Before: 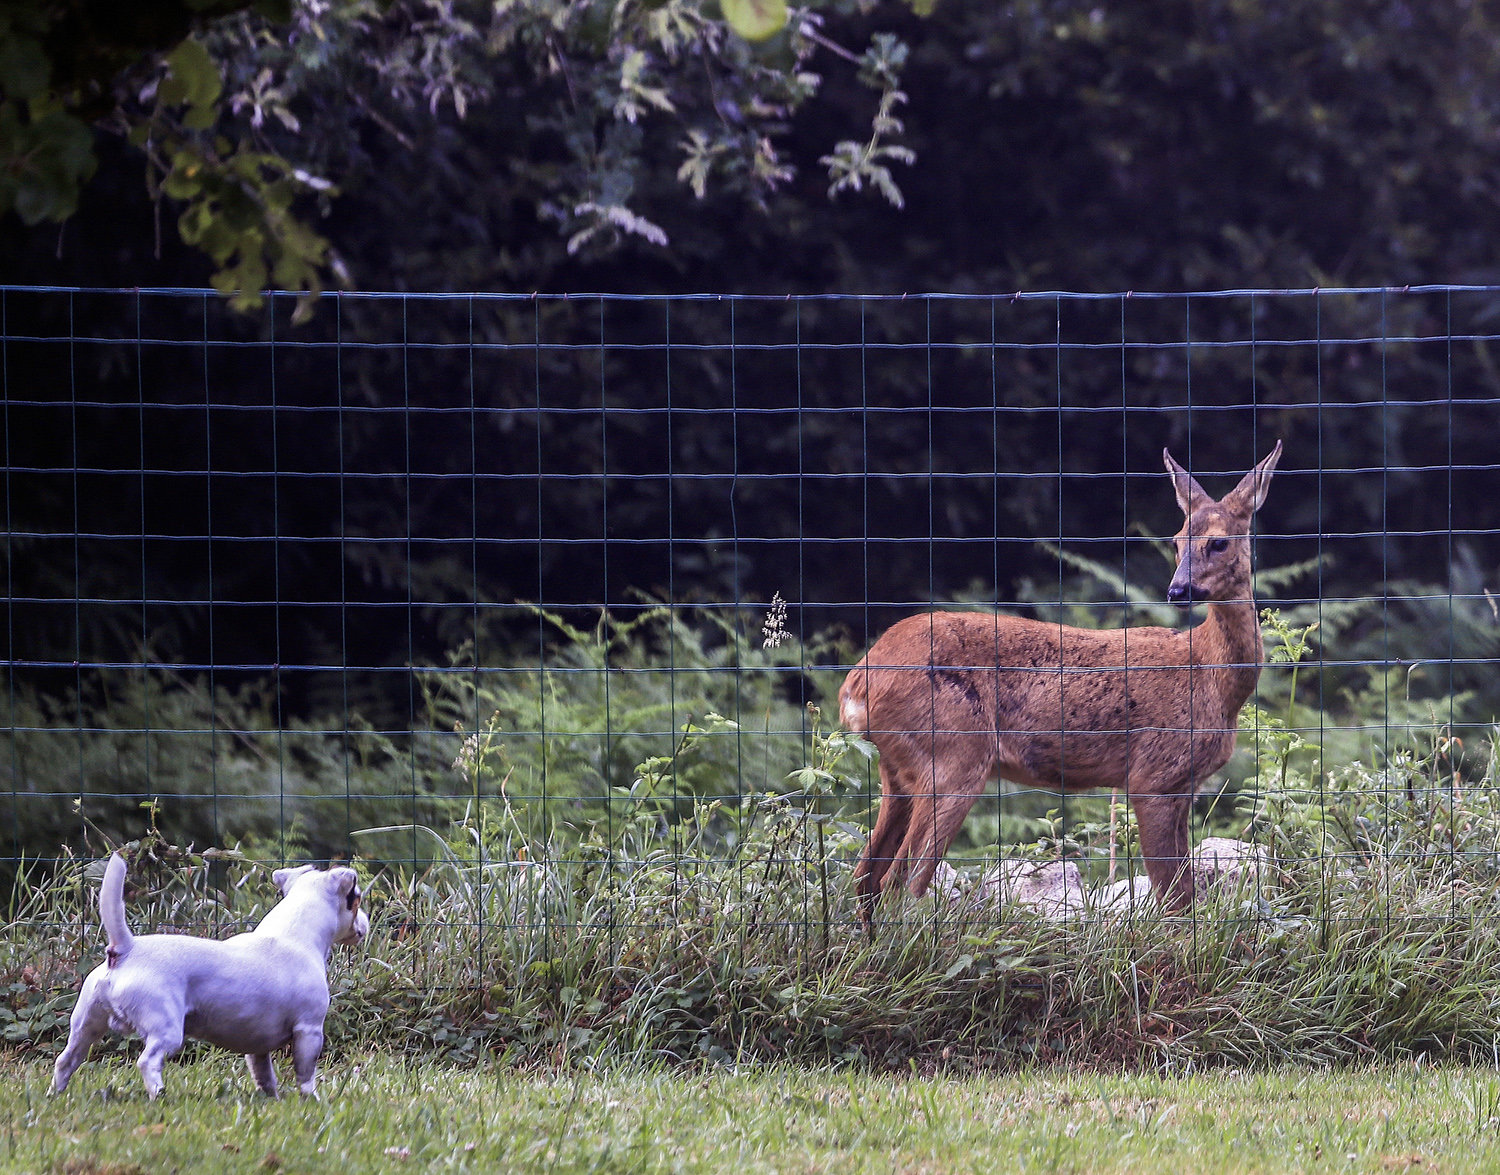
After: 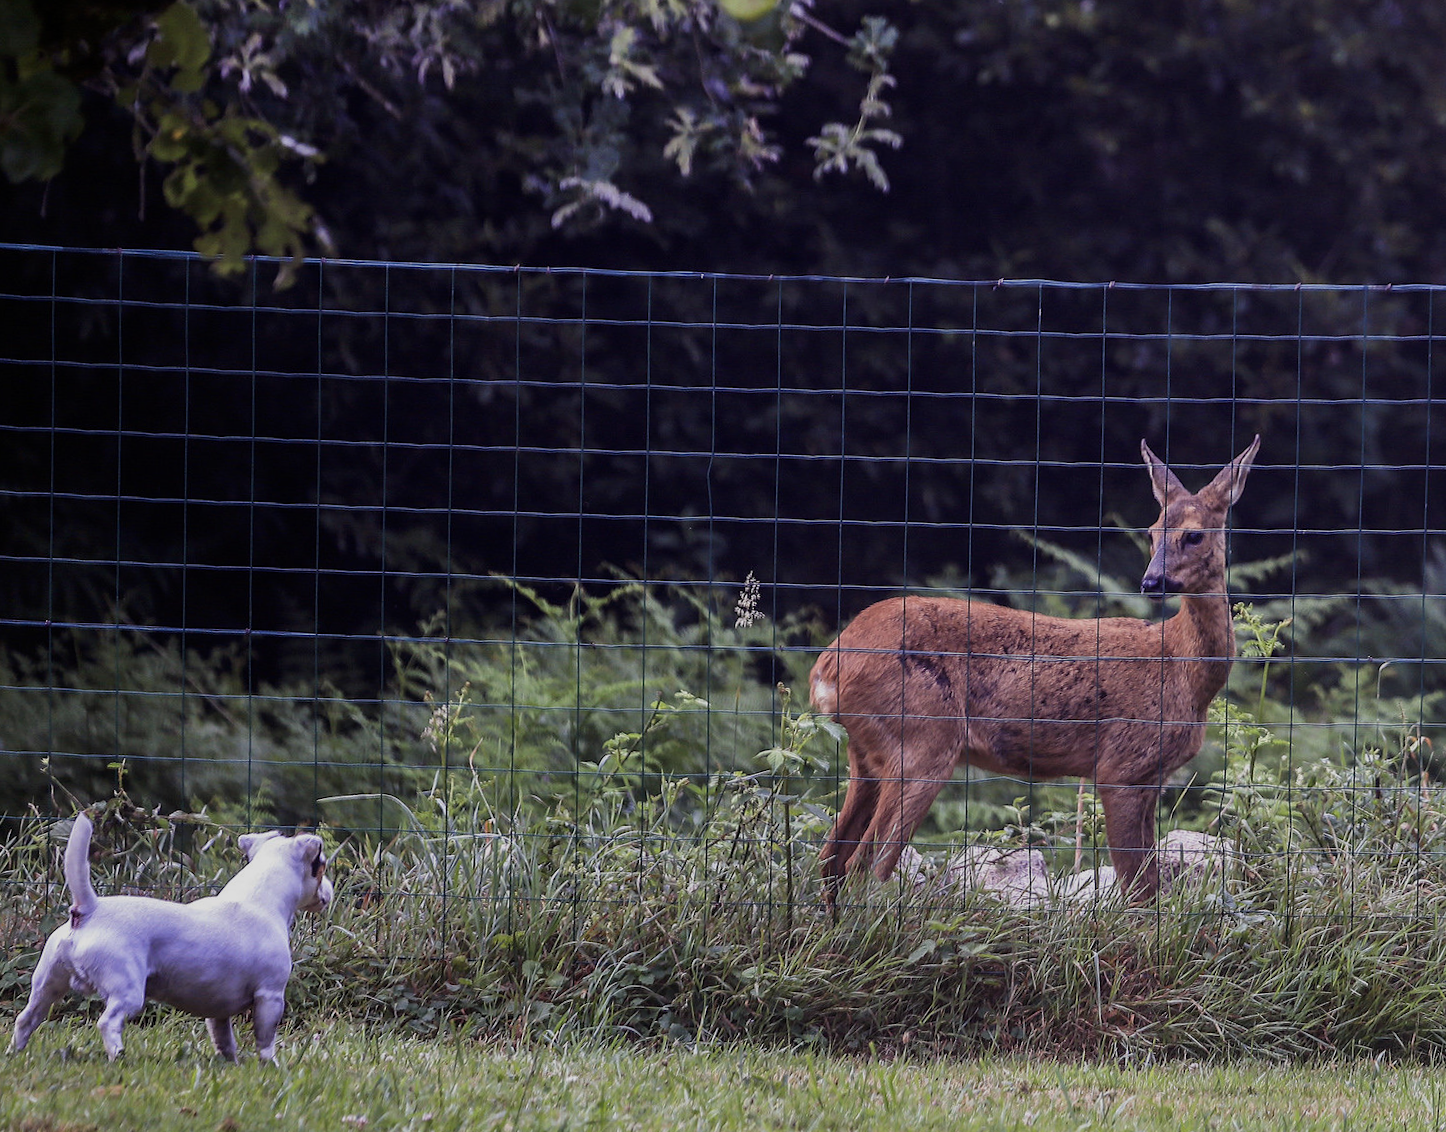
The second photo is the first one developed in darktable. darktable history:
tone equalizer: on, module defaults
crop and rotate: angle -1.69°
exposure: exposure -0.492 EV, compensate highlight preservation false
